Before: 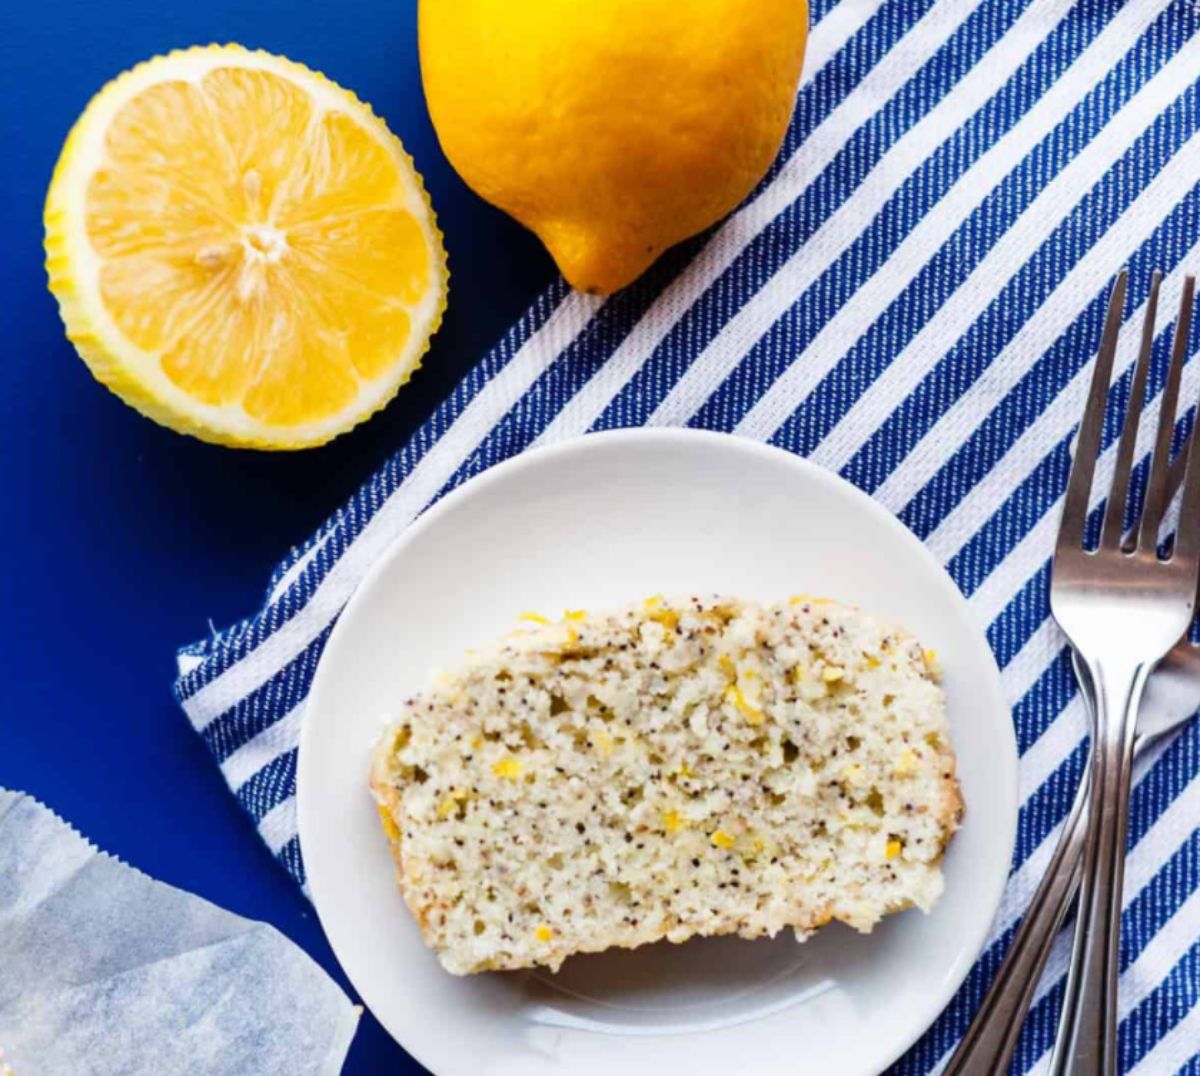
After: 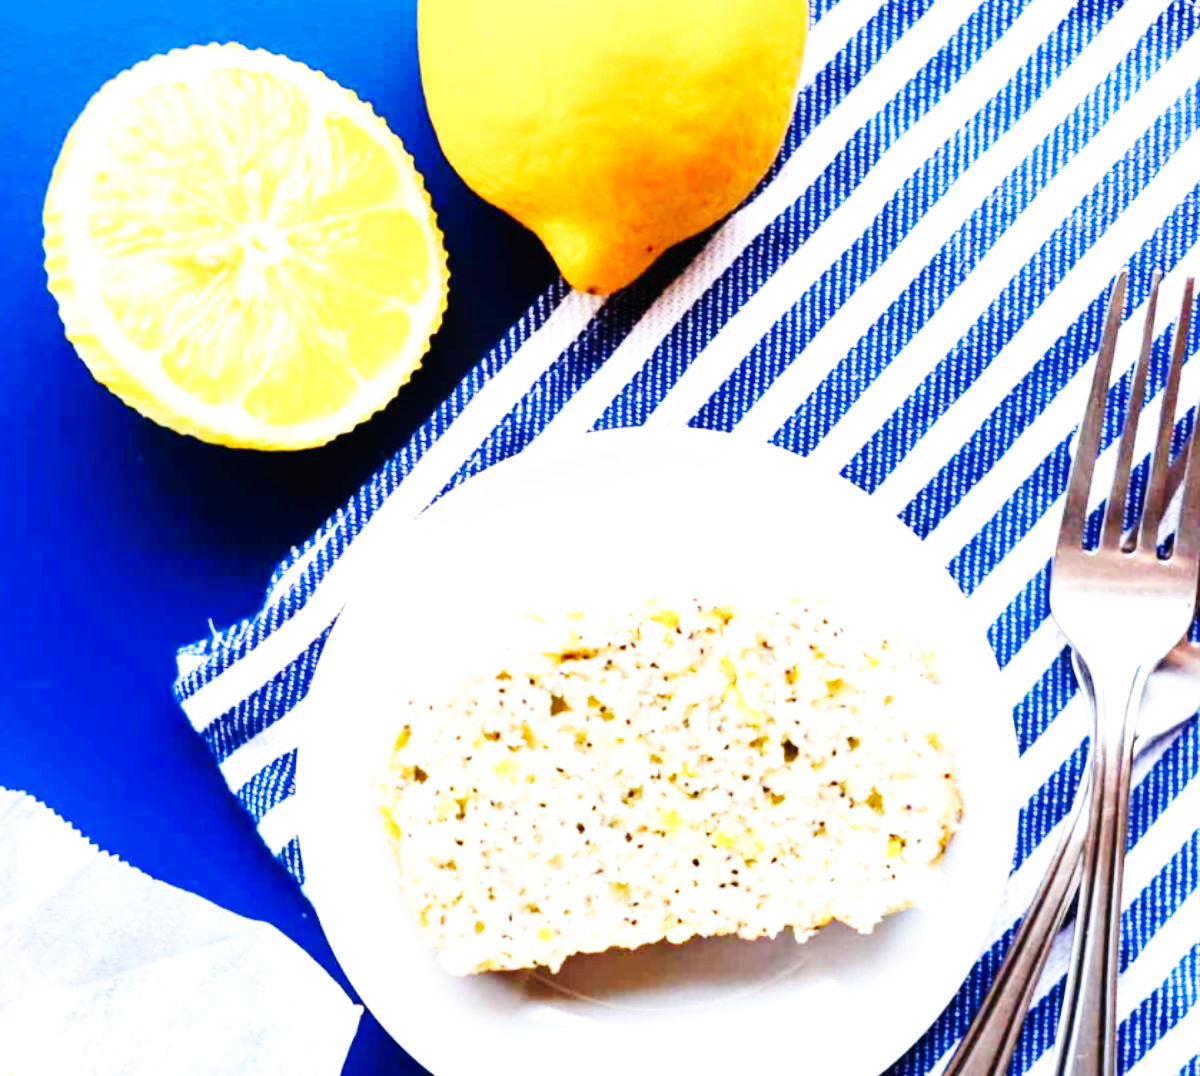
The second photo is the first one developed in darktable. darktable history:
exposure: exposure 0.574 EV, compensate highlight preservation false
base curve: curves: ch0 [(0, 0.003) (0.001, 0.002) (0.006, 0.004) (0.02, 0.022) (0.048, 0.086) (0.094, 0.234) (0.162, 0.431) (0.258, 0.629) (0.385, 0.8) (0.548, 0.918) (0.751, 0.988) (1, 1)], preserve colors none
